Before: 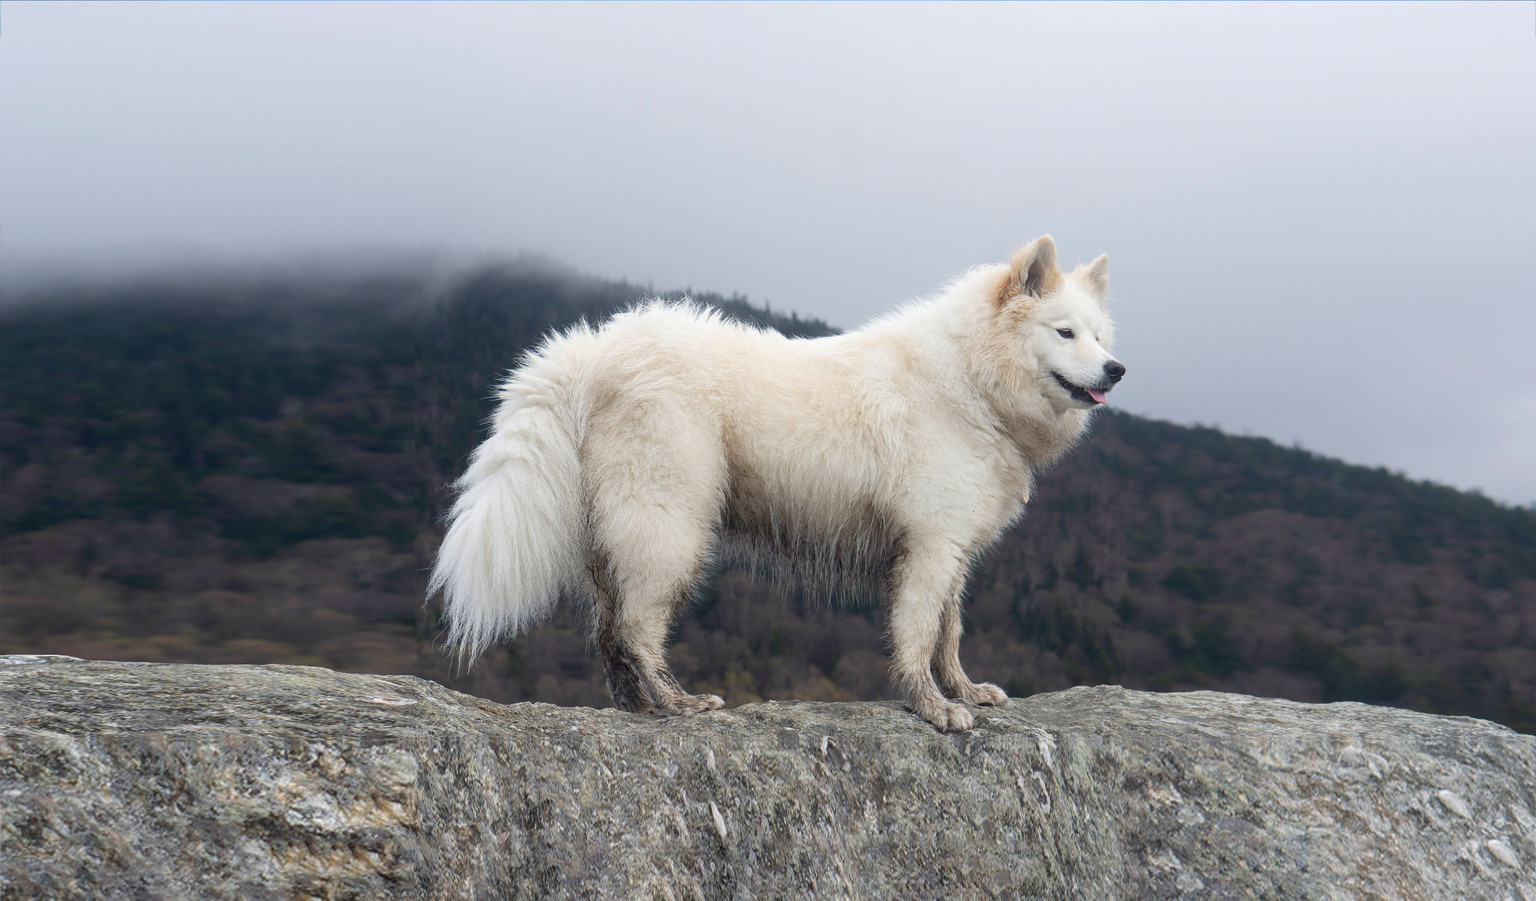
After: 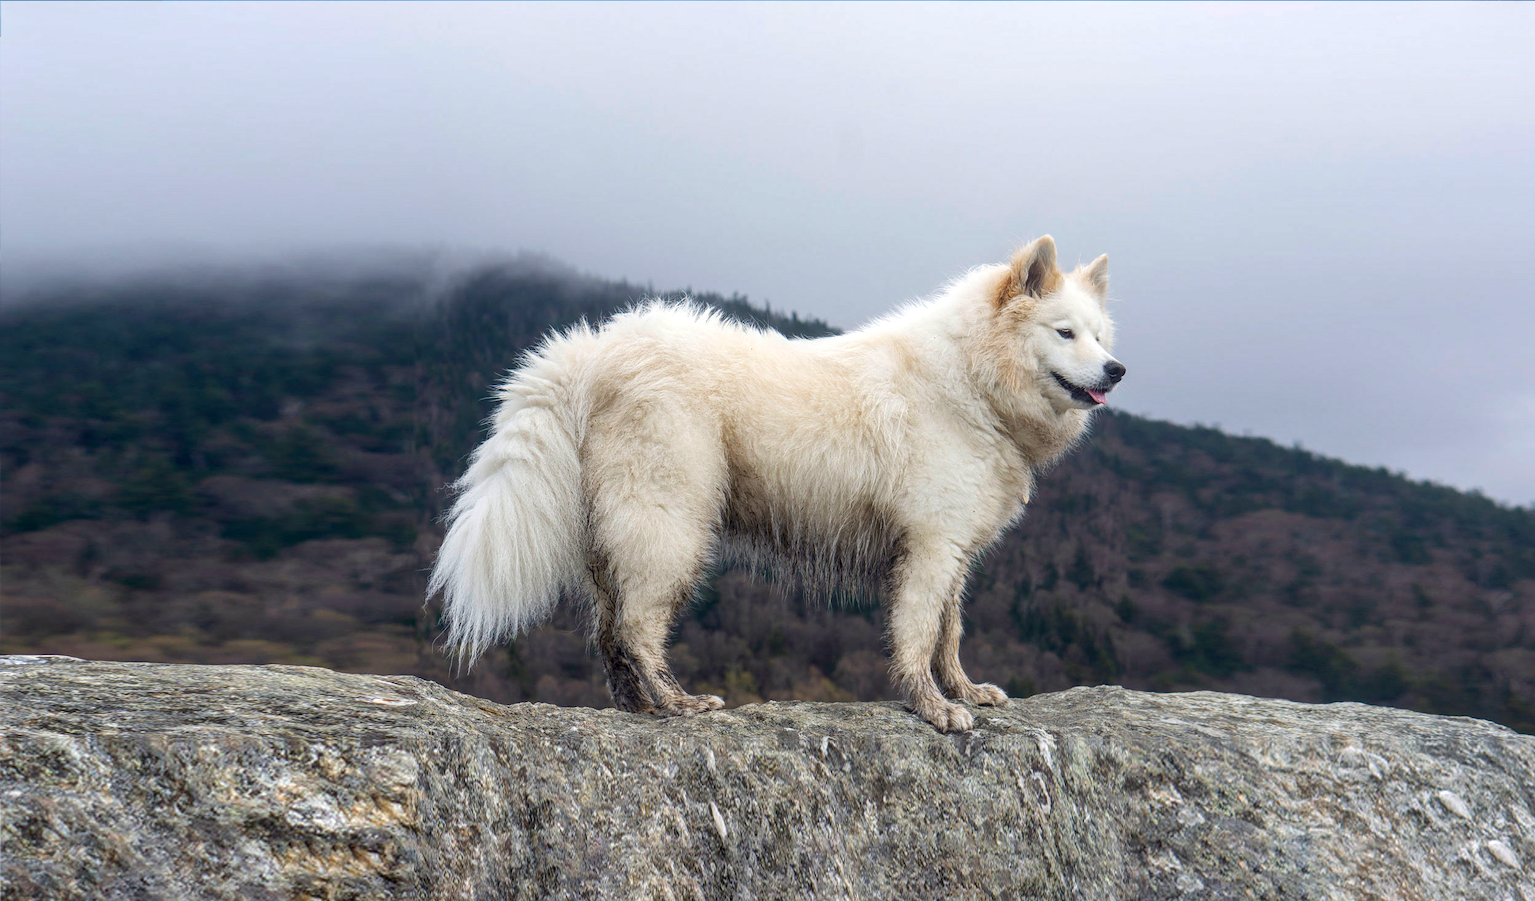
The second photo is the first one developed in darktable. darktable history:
local contrast: highlights 61%, detail 143%, midtone range 0.428
color balance rgb: perceptual saturation grading › global saturation 25%, global vibrance 20%
